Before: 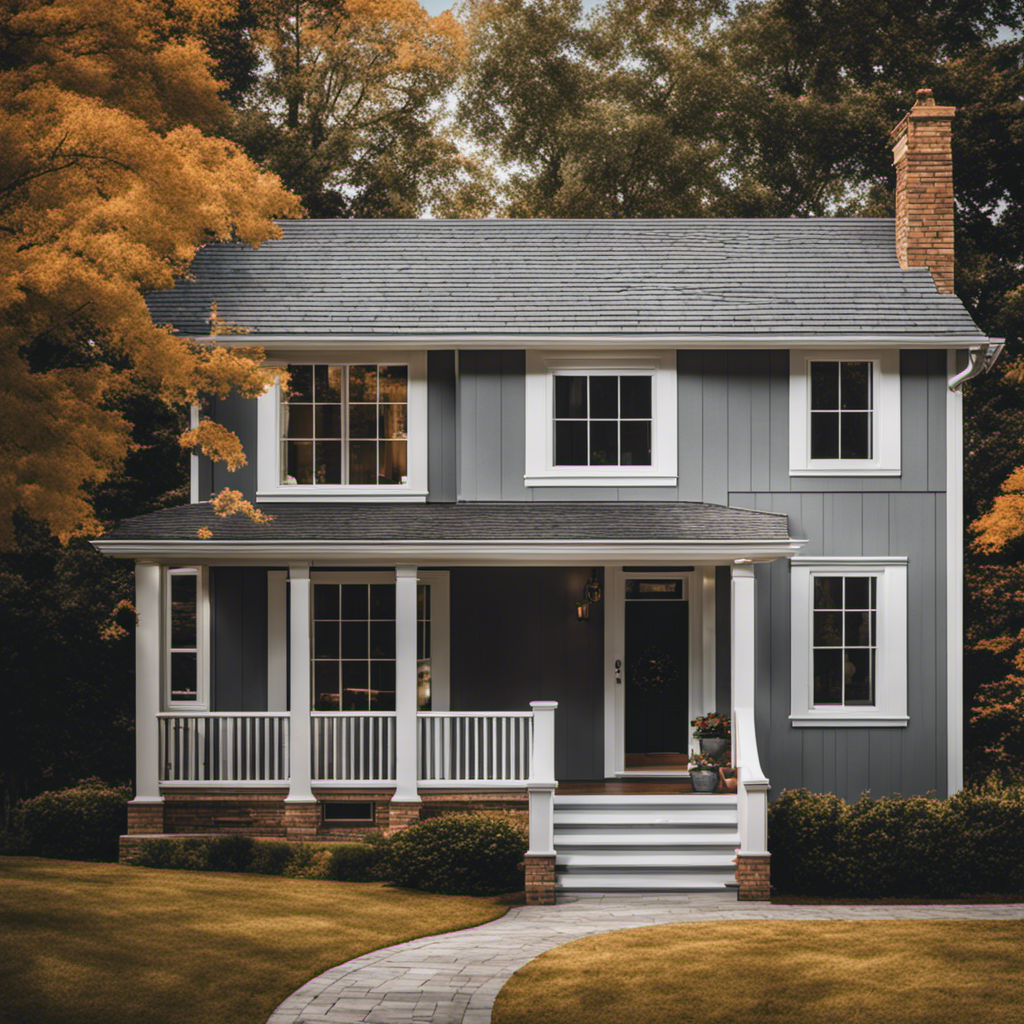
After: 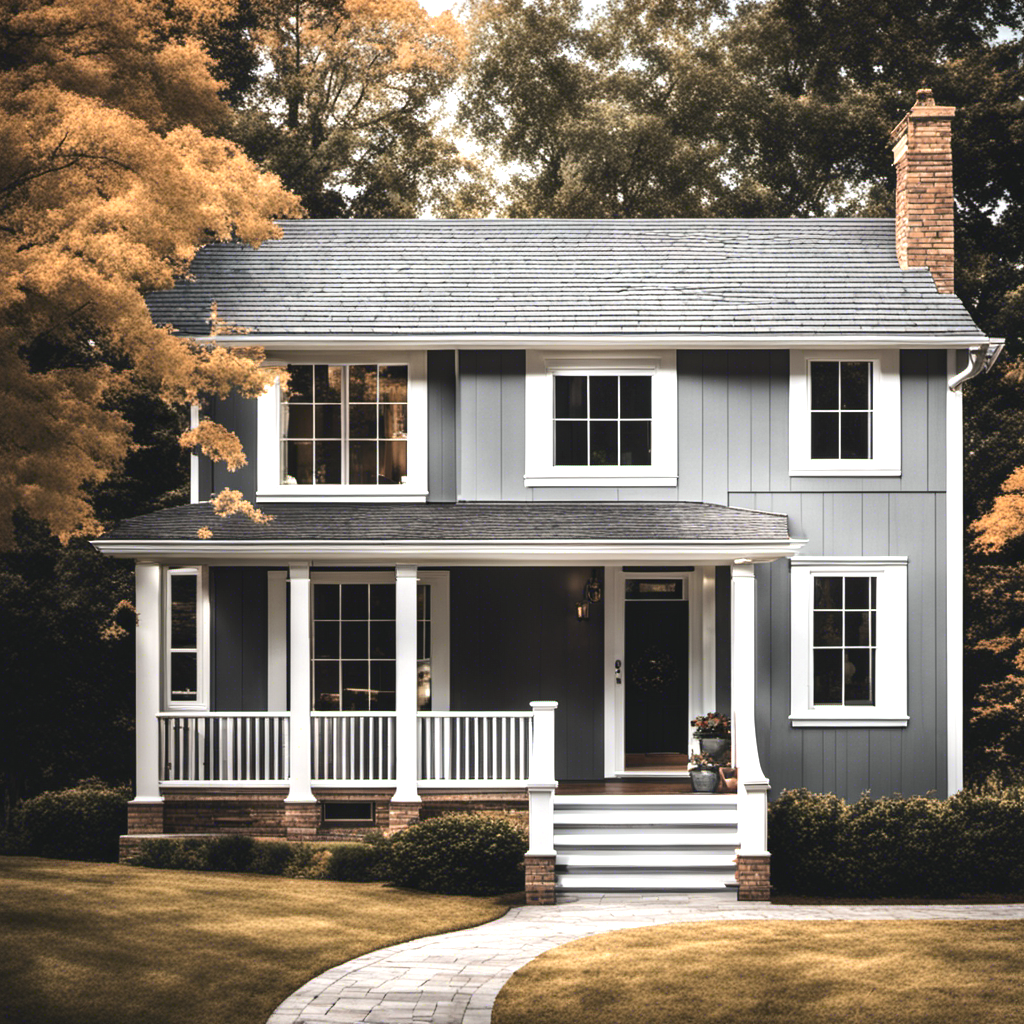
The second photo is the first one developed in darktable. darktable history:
tone equalizer: -8 EV -0.417 EV, -7 EV -0.389 EV, -6 EV -0.333 EV, -5 EV -0.222 EV, -3 EV 0.222 EV, -2 EV 0.333 EV, -1 EV 0.389 EV, +0 EV 0.417 EV, edges refinement/feathering 500, mask exposure compensation -1.57 EV, preserve details no
contrast brightness saturation: contrast 0.06, brightness -0.01, saturation -0.23
exposure: black level correction 0, exposure 0.7 EV, compensate exposure bias true, compensate highlight preservation false
